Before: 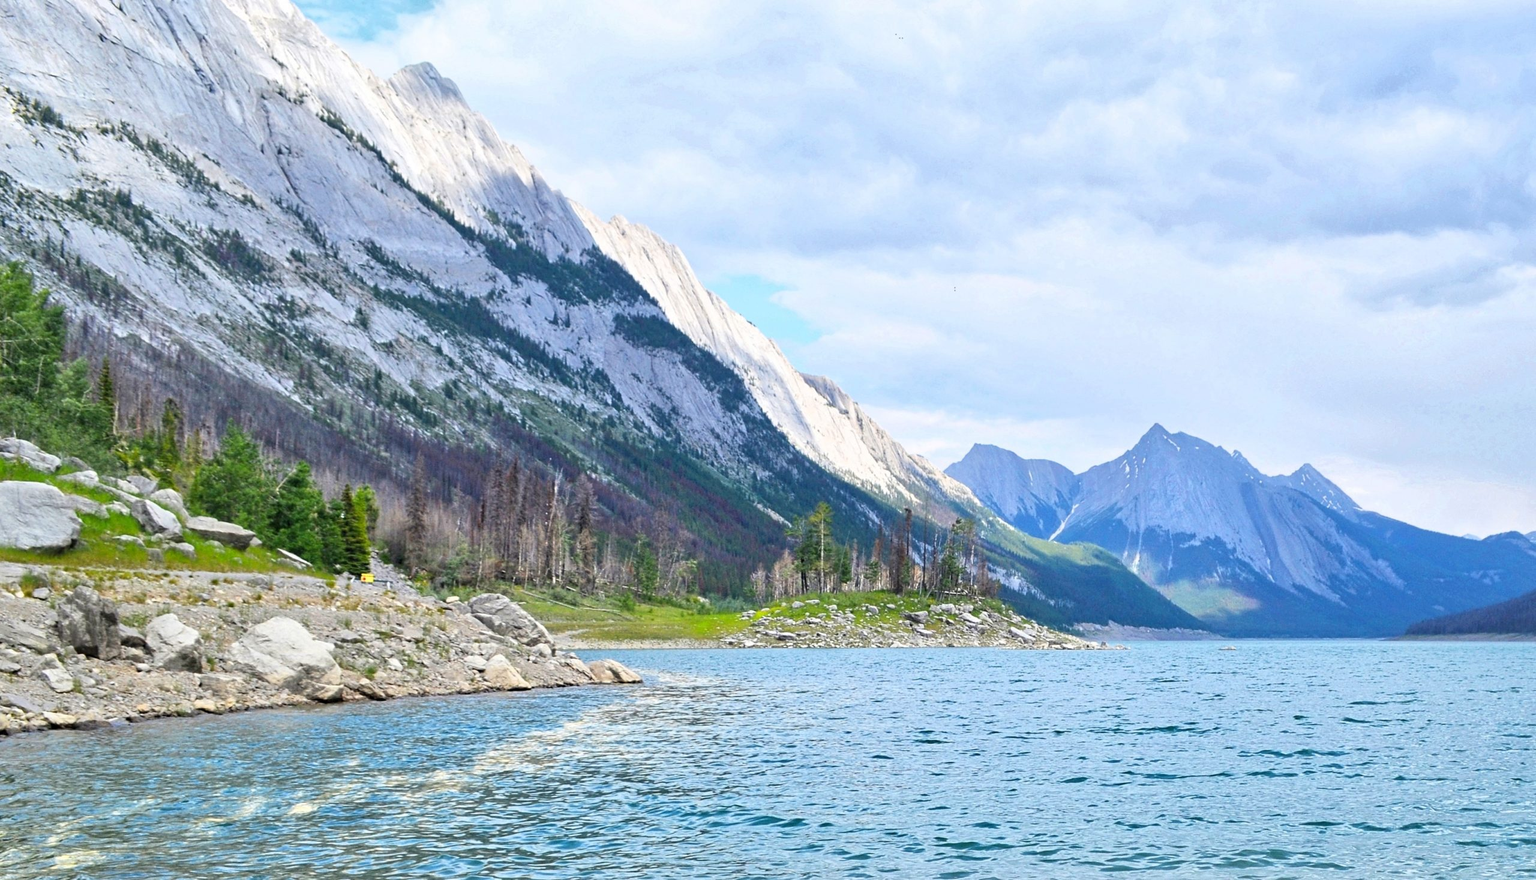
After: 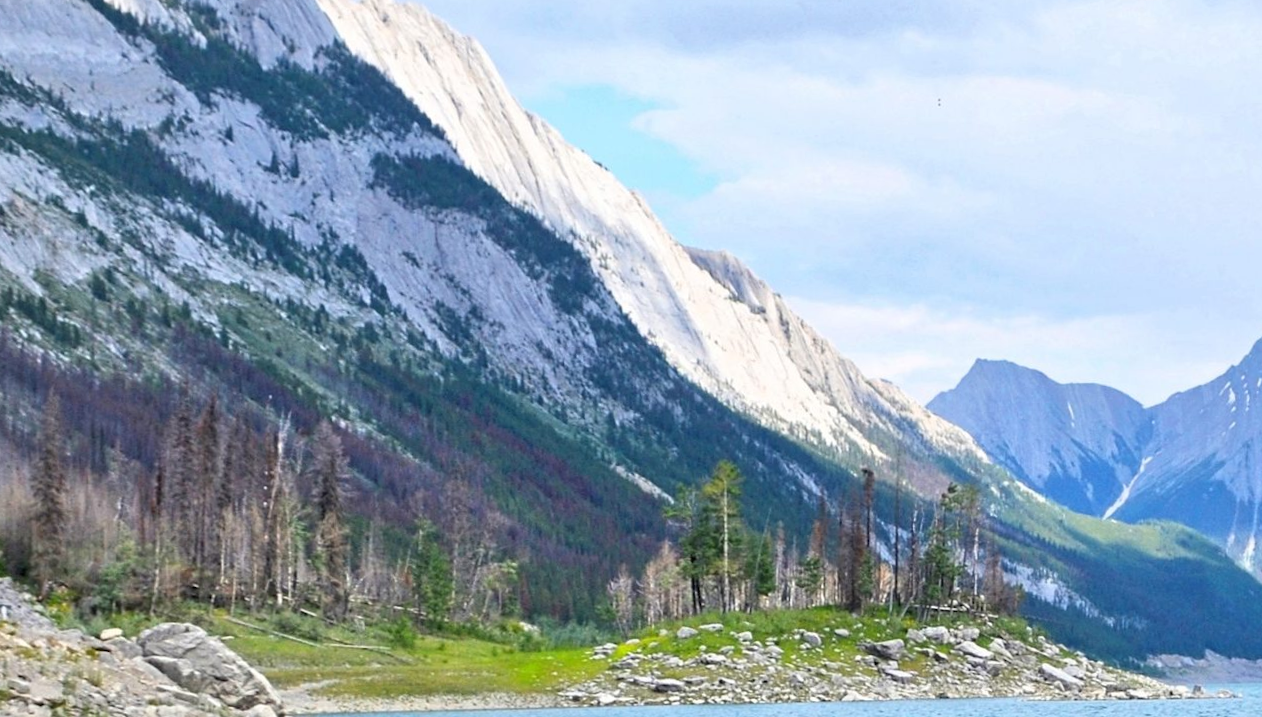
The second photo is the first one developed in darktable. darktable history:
rotate and perspective: rotation -1°, crop left 0.011, crop right 0.989, crop top 0.025, crop bottom 0.975
crop: left 25%, top 25%, right 25%, bottom 25%
